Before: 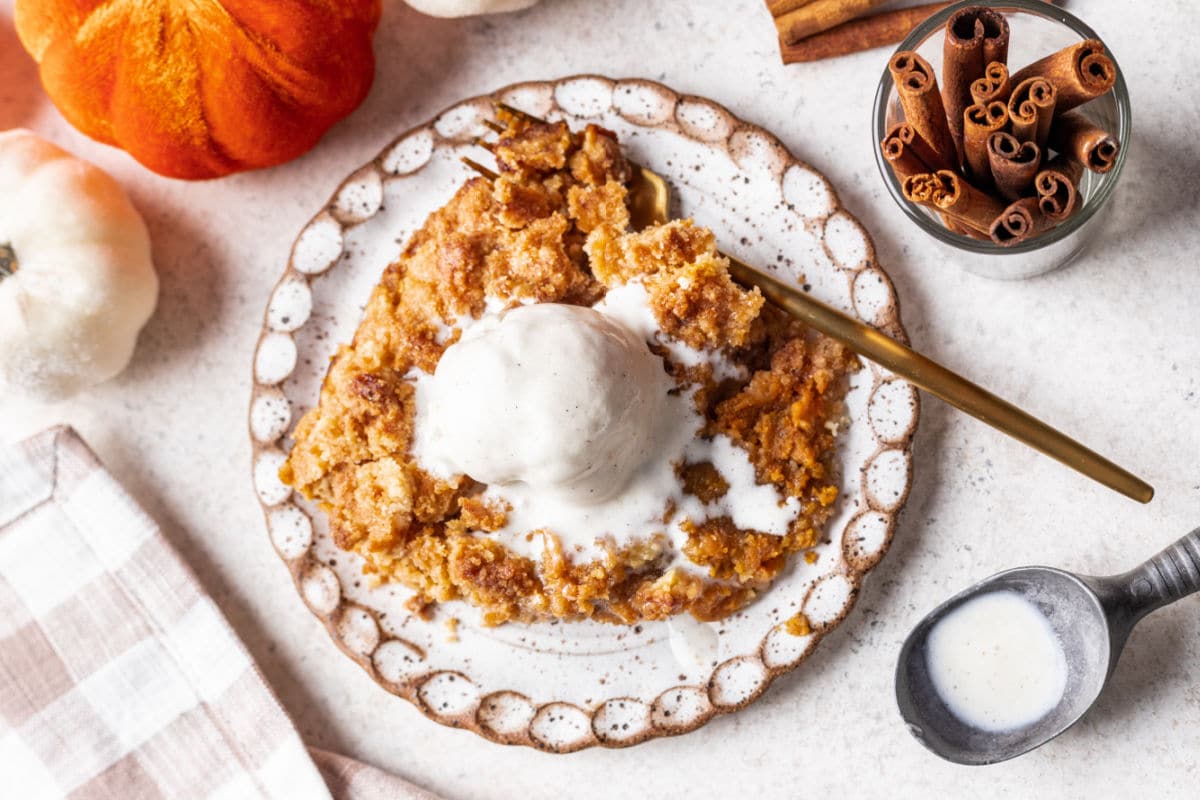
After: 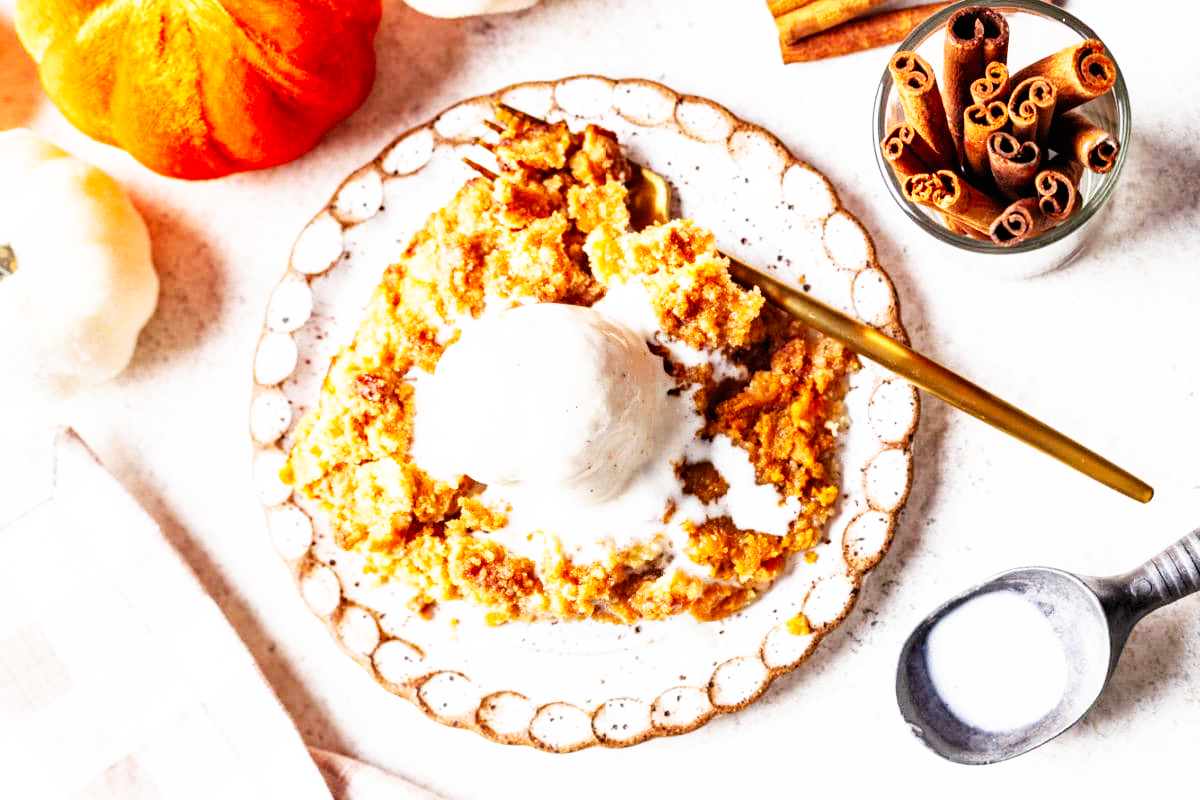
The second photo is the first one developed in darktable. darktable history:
base curve: curves: ch0 [(0, 0) (0.007, 0.004) (0.027, 0.03) (0.046, 0.07) (0.207, 0.54) (0.442, 0.872) (0.673, 0.972) (1, 1)], preserve colors none
haze removal: compatibility mode true, adaptive false
